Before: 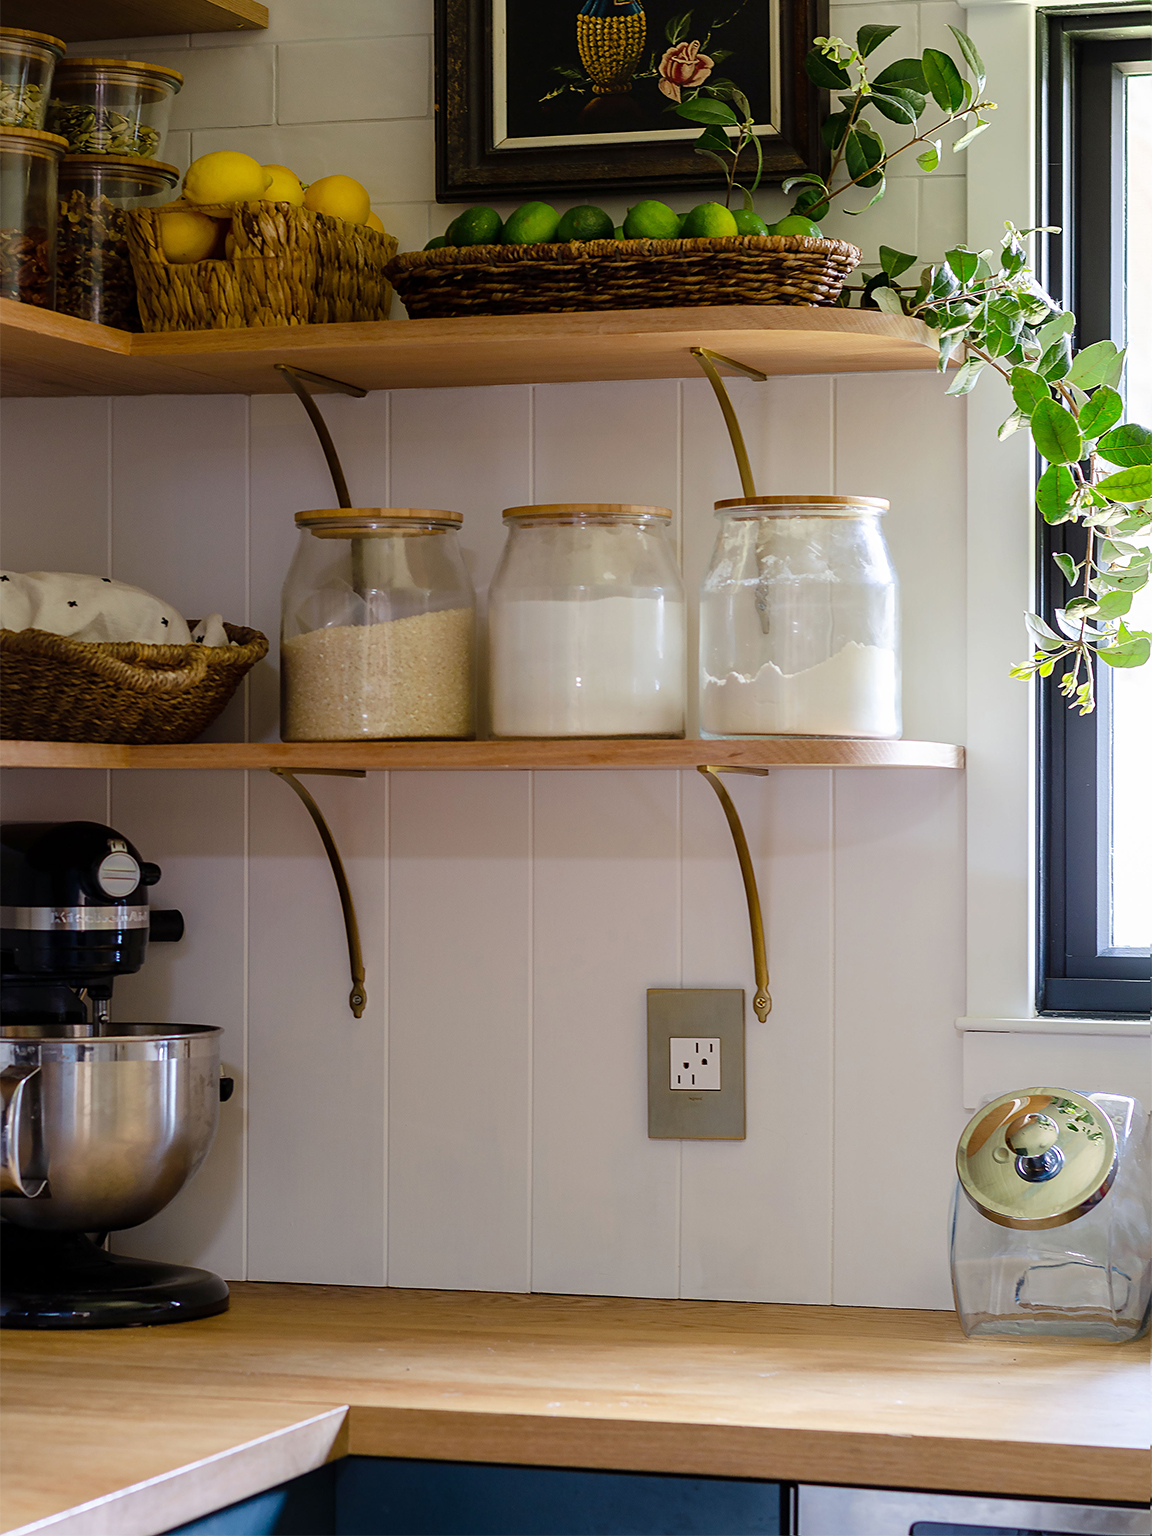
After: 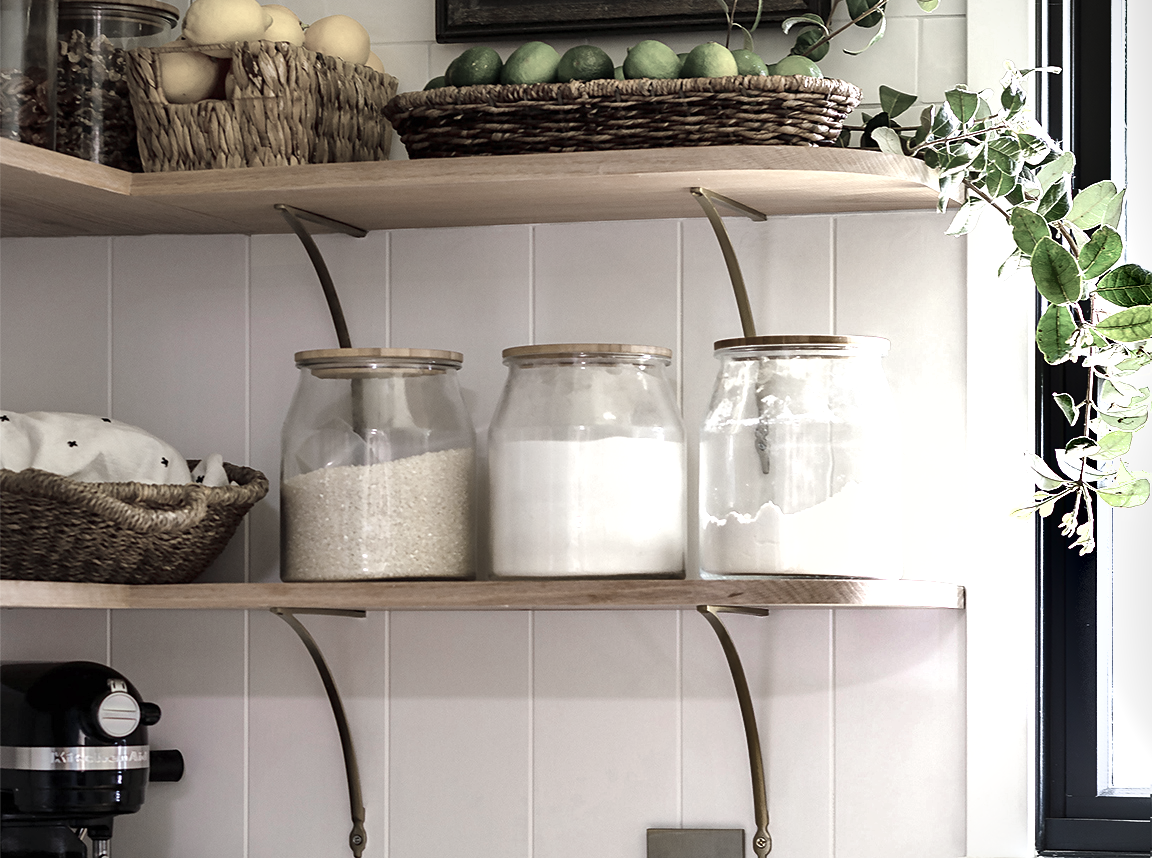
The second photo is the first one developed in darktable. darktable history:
exposure: exposure 1 EV, compensate highlight preservation false
color zones: curves: ch1 [(0, 0.34) (0.143, 0.164) (0.286, 0.152) (0.429, 0.176) (0.571, 0.173) (0.714, 0.188) (0.857, 0.199) (1, 0.34)]
crop and rotate: top 10.448%, bottom 33.63%
vignetting: fall-off start 97.32%, fall-off radius 78.17%, width/height ratio 1.117
shadows and highlights: soften with gaussian
